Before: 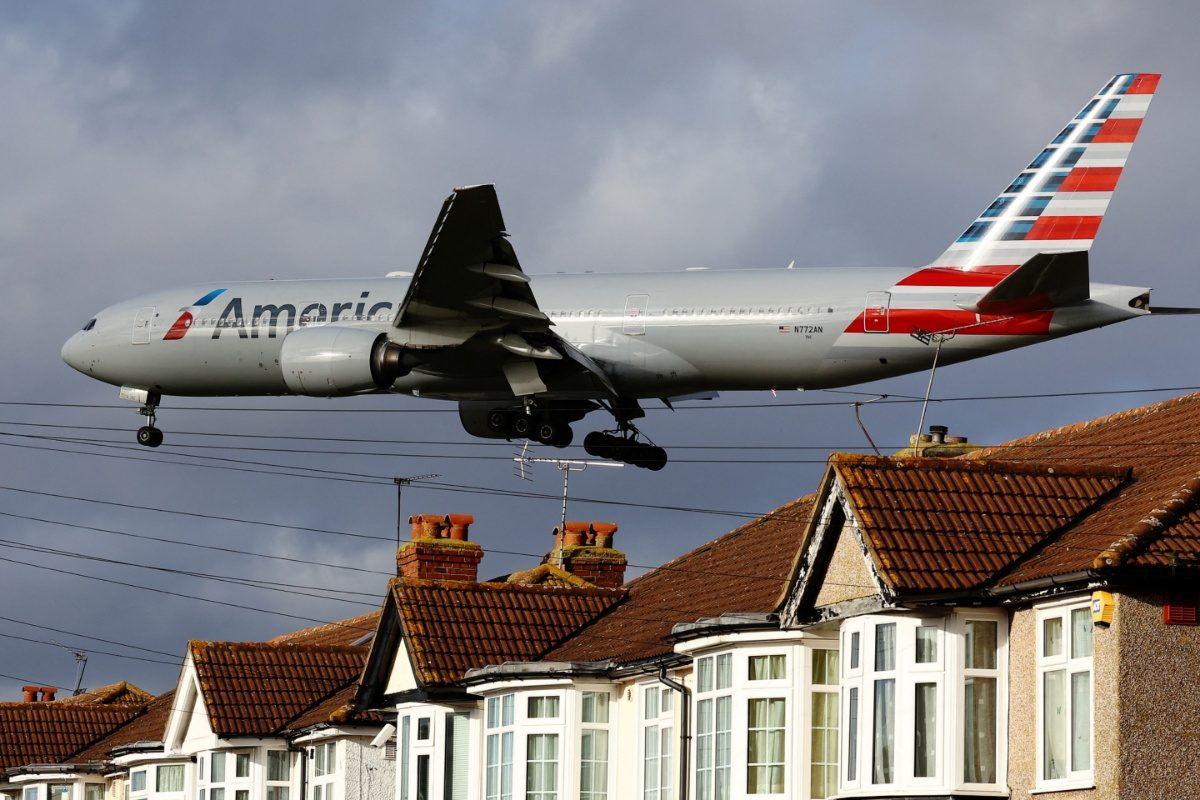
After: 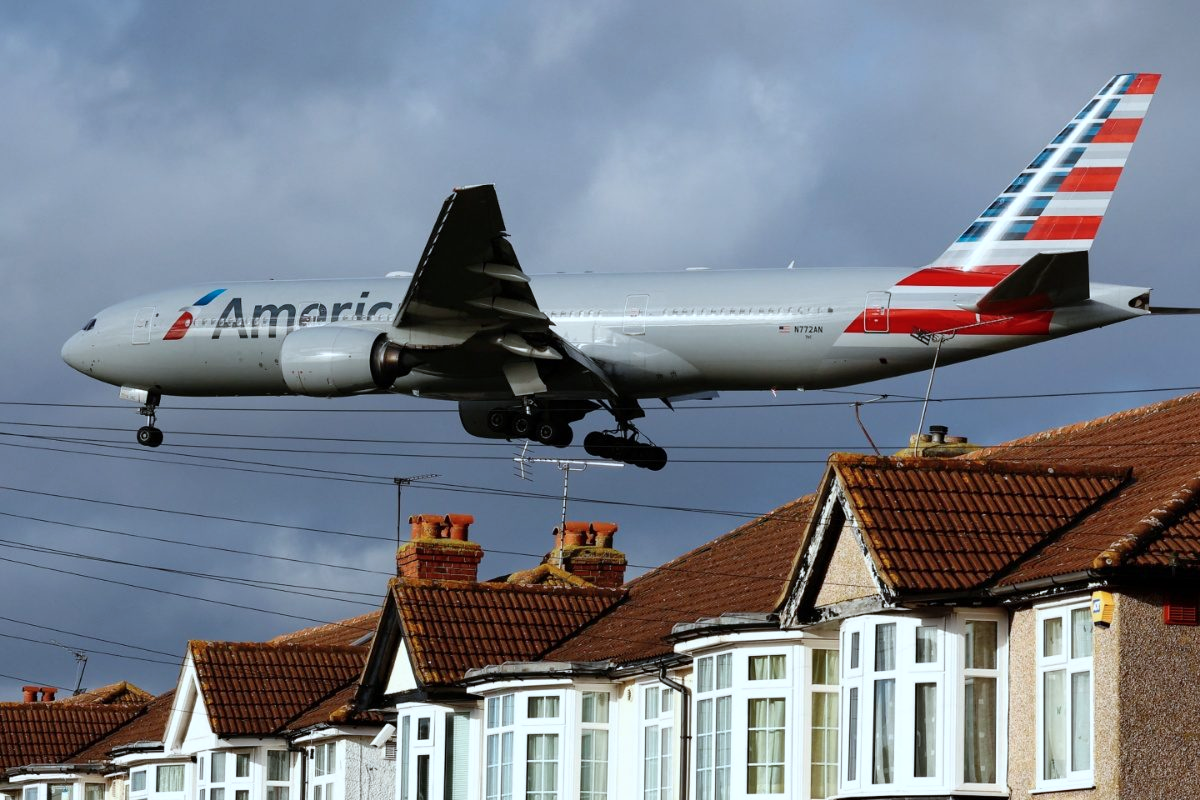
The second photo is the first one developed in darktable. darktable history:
color correction: highlights a* -4, highlights b* -10.94
